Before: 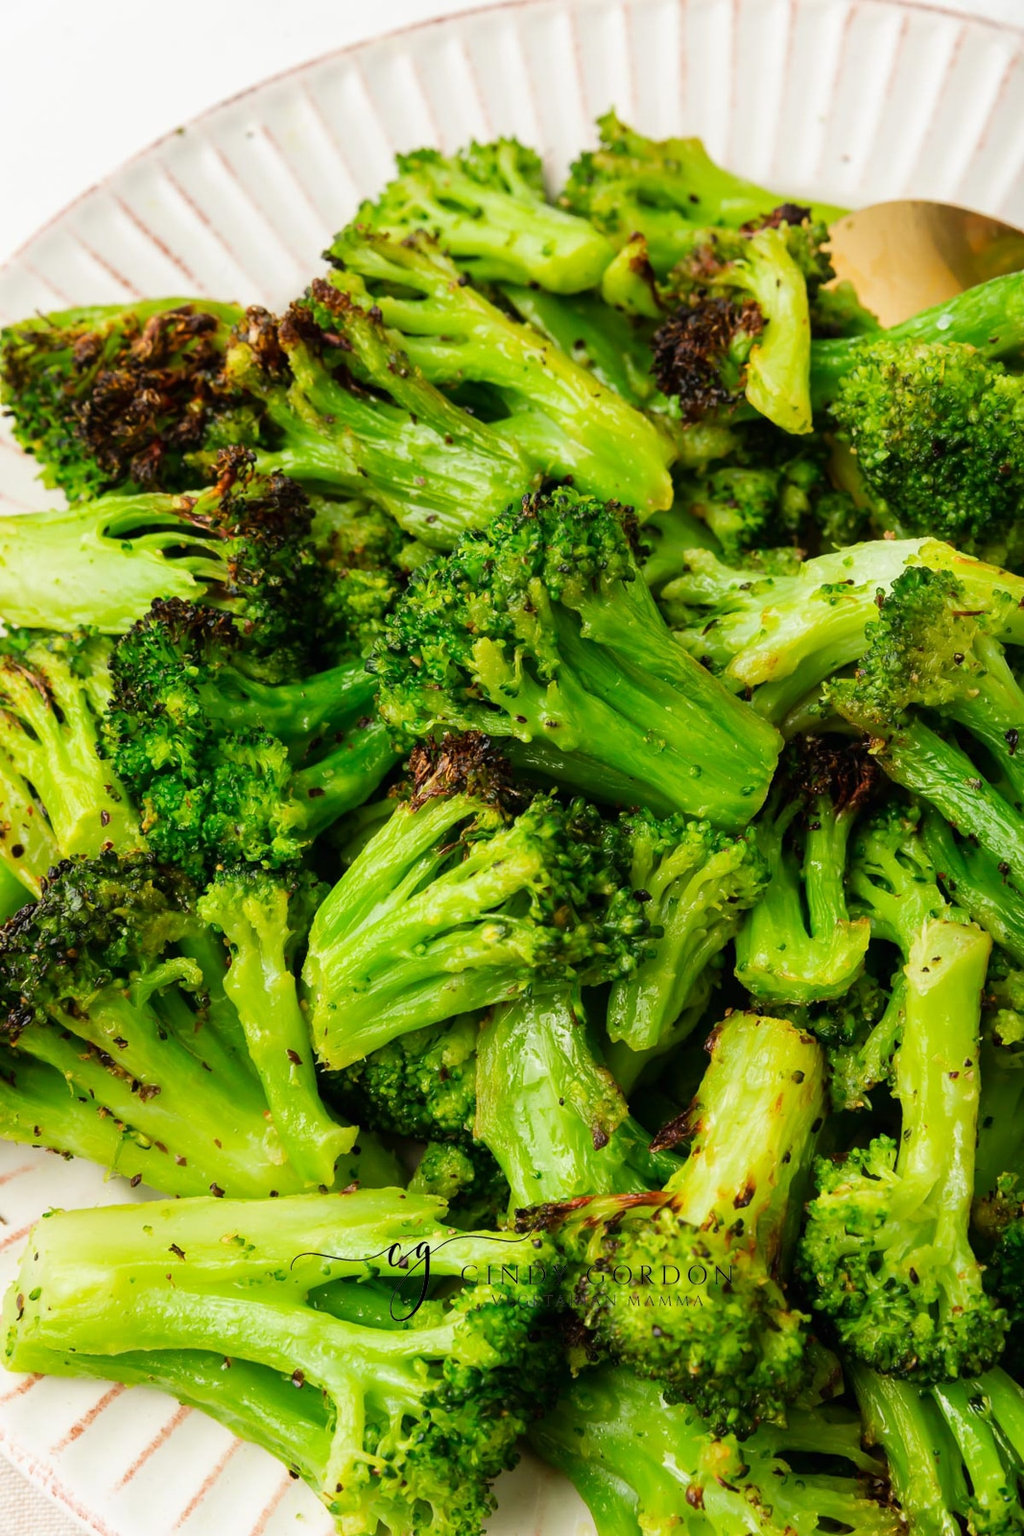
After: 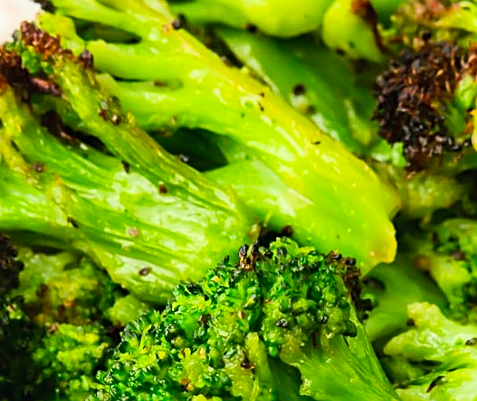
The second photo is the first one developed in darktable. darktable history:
contrast brightness saturation: contrast 0.2, brightness 0.16, saturation 0.22
crop: left 28.64%, top 16.832%, right 26.637%, bottom 58.055%
sharpen: on, module defaults
